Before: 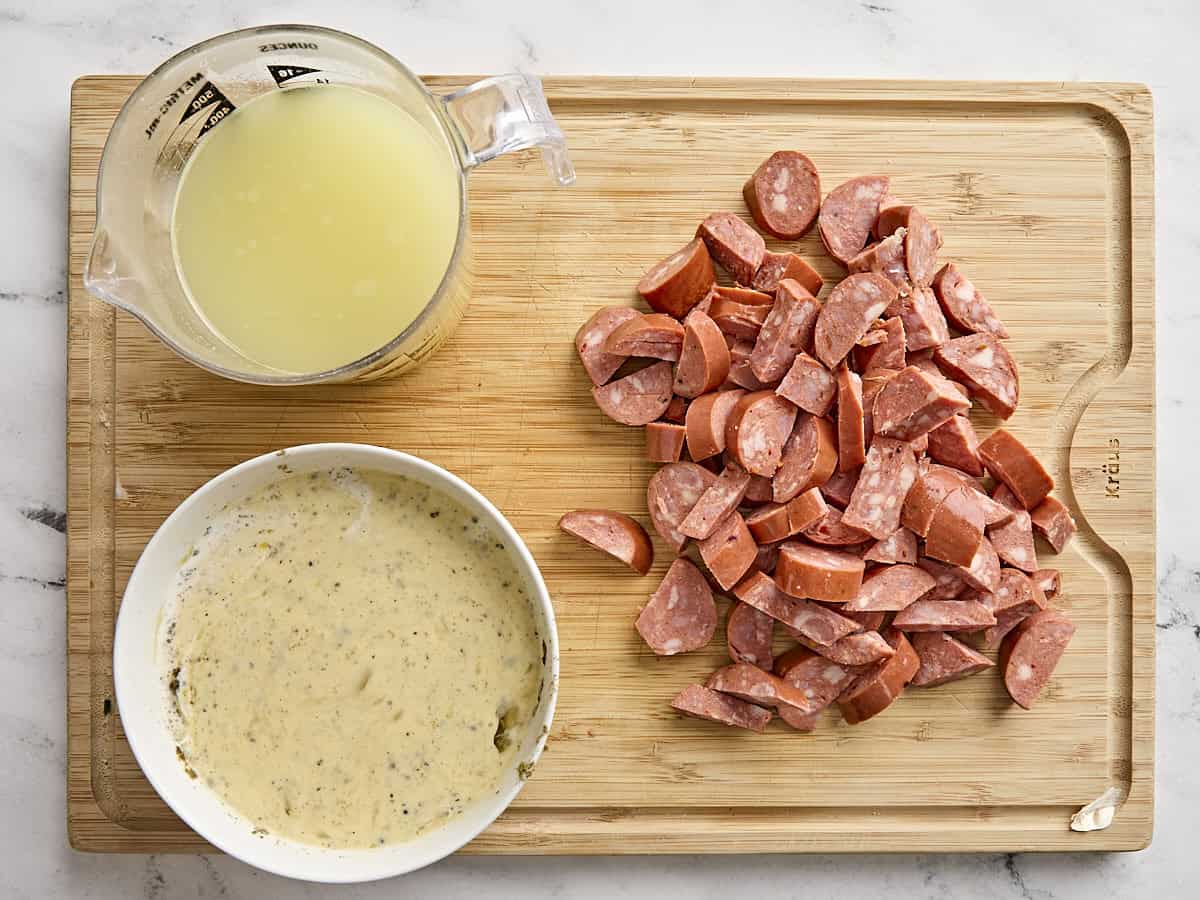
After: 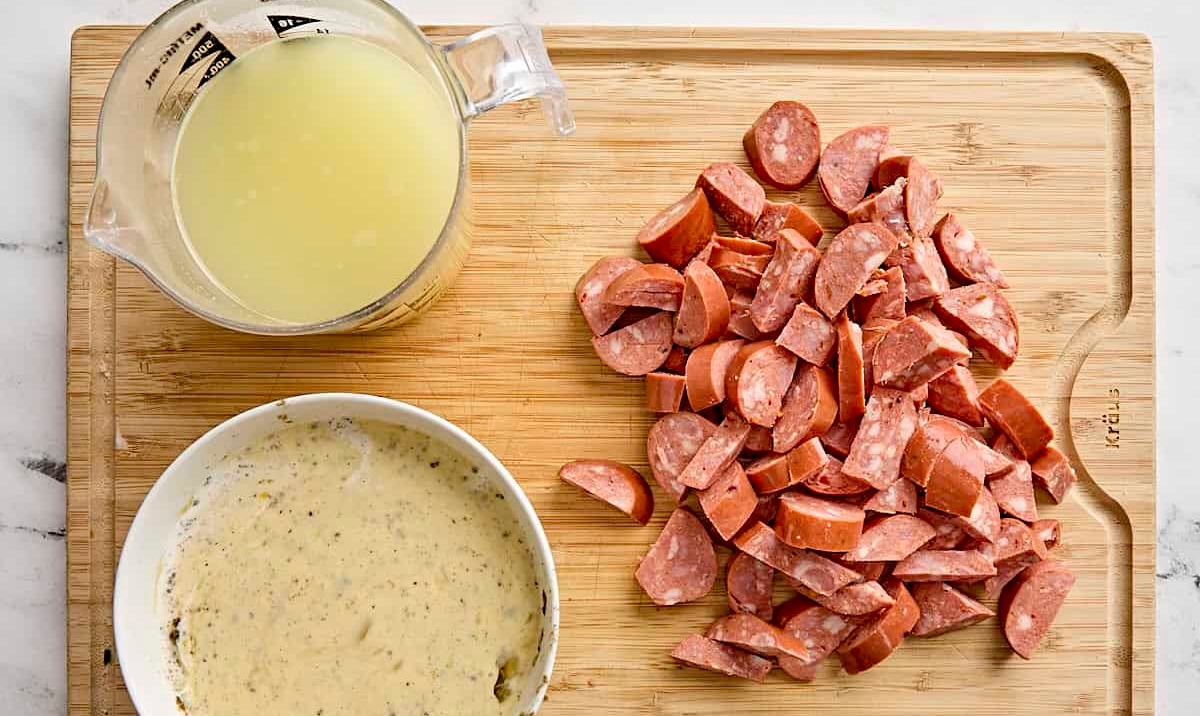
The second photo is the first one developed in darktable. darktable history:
crop and rotate: top 5.656%, bottom 14.752%
exposure: black level correction 0.01, exposure 0.008 EV, compensate exposure bias true, compensate highlight preservation false
